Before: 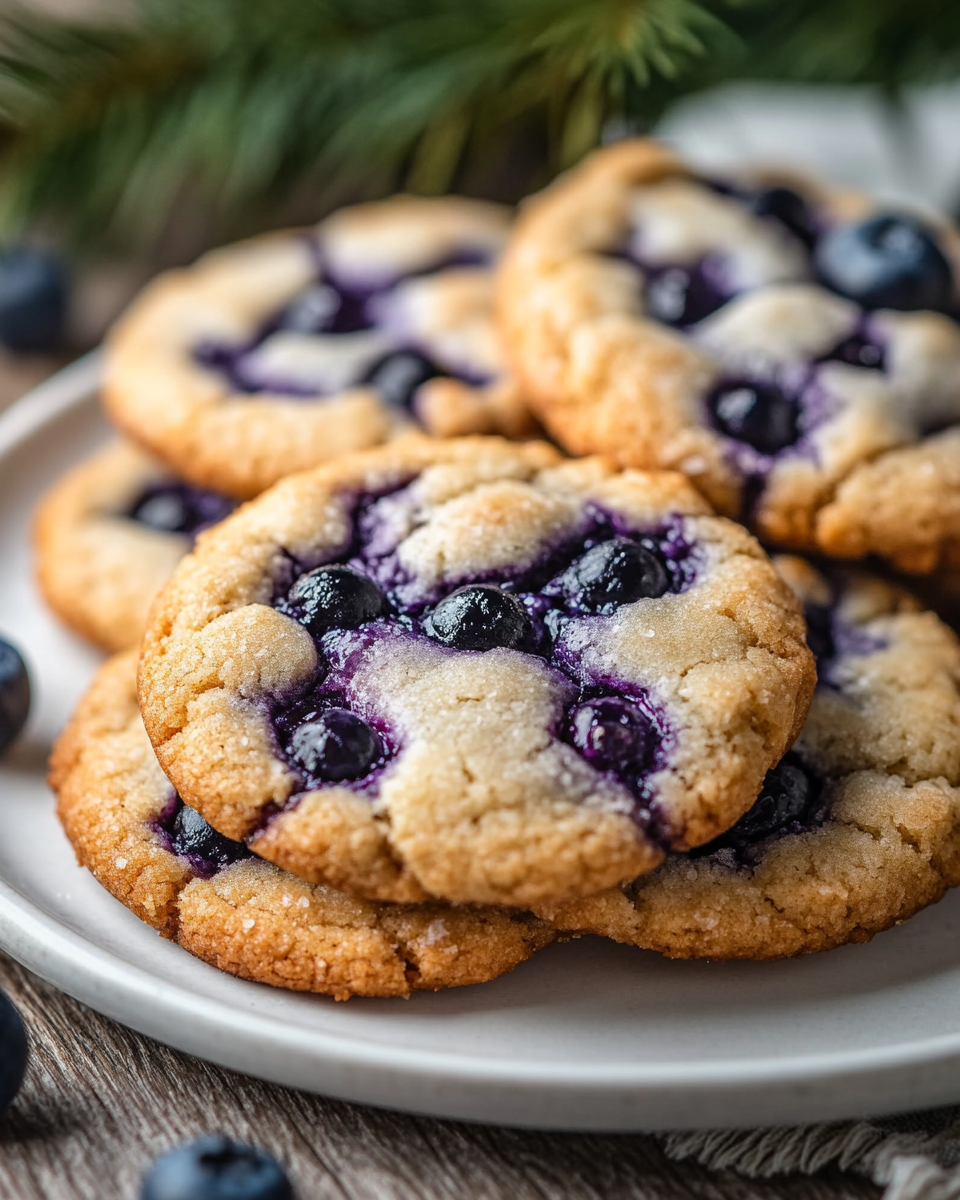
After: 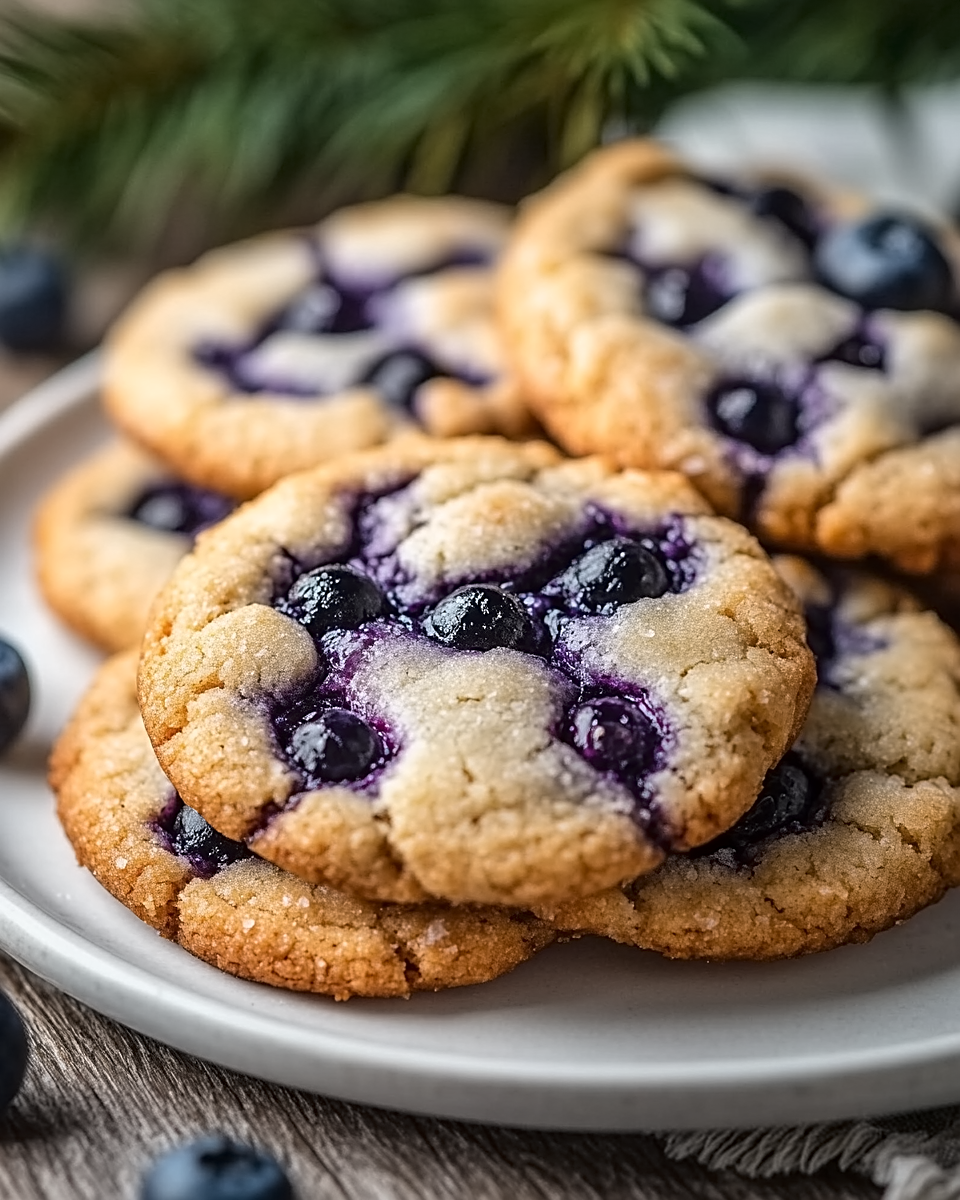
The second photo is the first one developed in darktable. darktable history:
contrast equalizer: y [[0.5 ×6], [0.5 ×6], [0.5 ×6], [0 ×6], [0, 0.039, 0.251, 0.29, 0.293, 0.292]]
sharpen: on, module defaults
